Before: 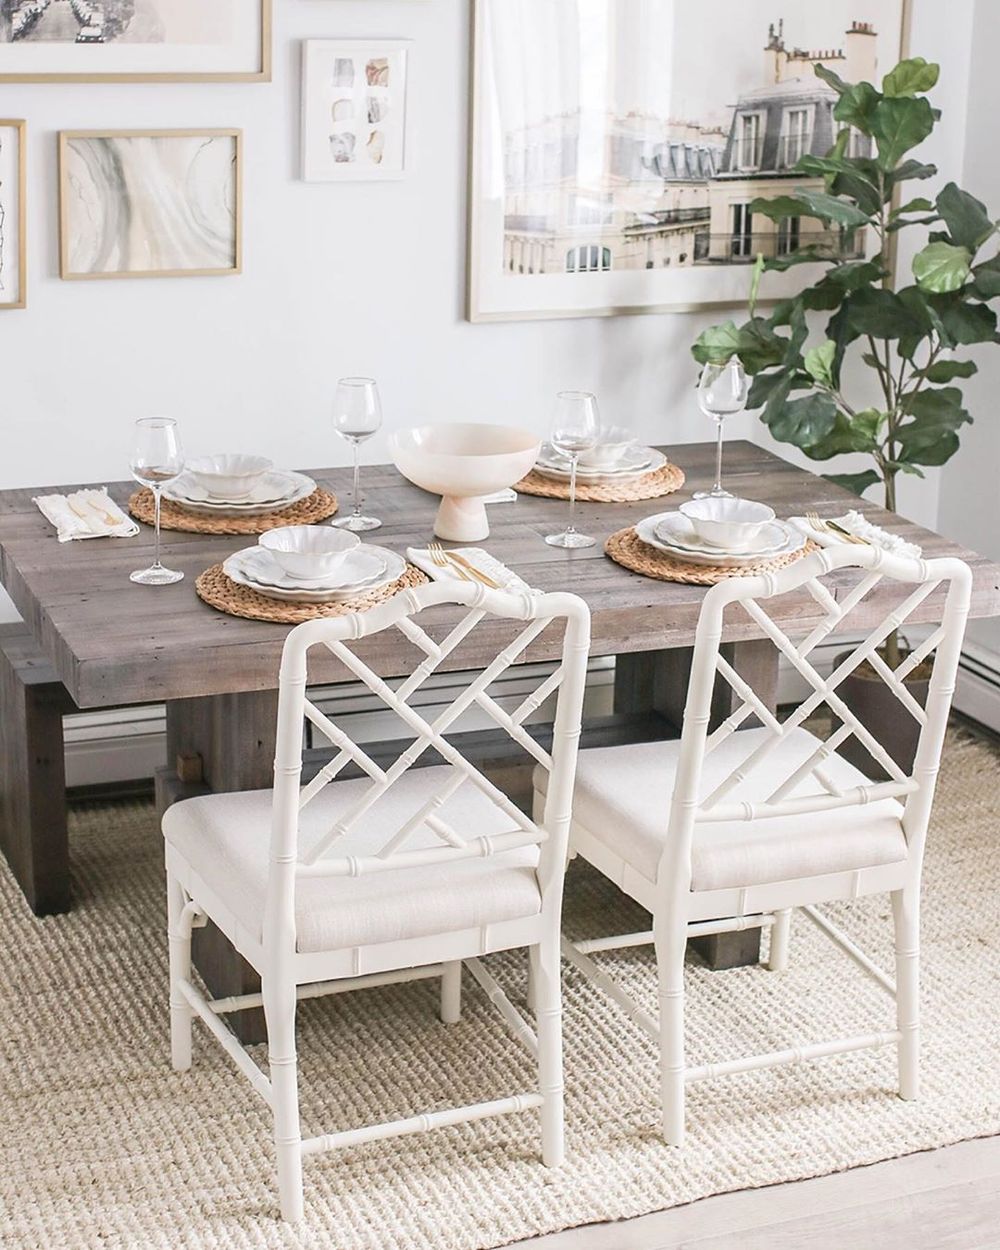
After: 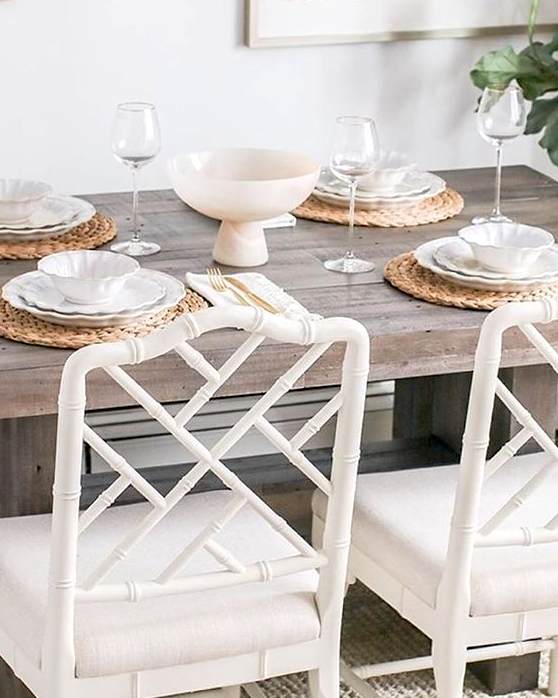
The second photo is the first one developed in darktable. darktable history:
exposure: black level correction 0.009, exposure 0.119 EV, compensate highlight preservation false
crop and rotate: left 22.13%, top 22.054%, right 22.026%, bottom 22.102%
